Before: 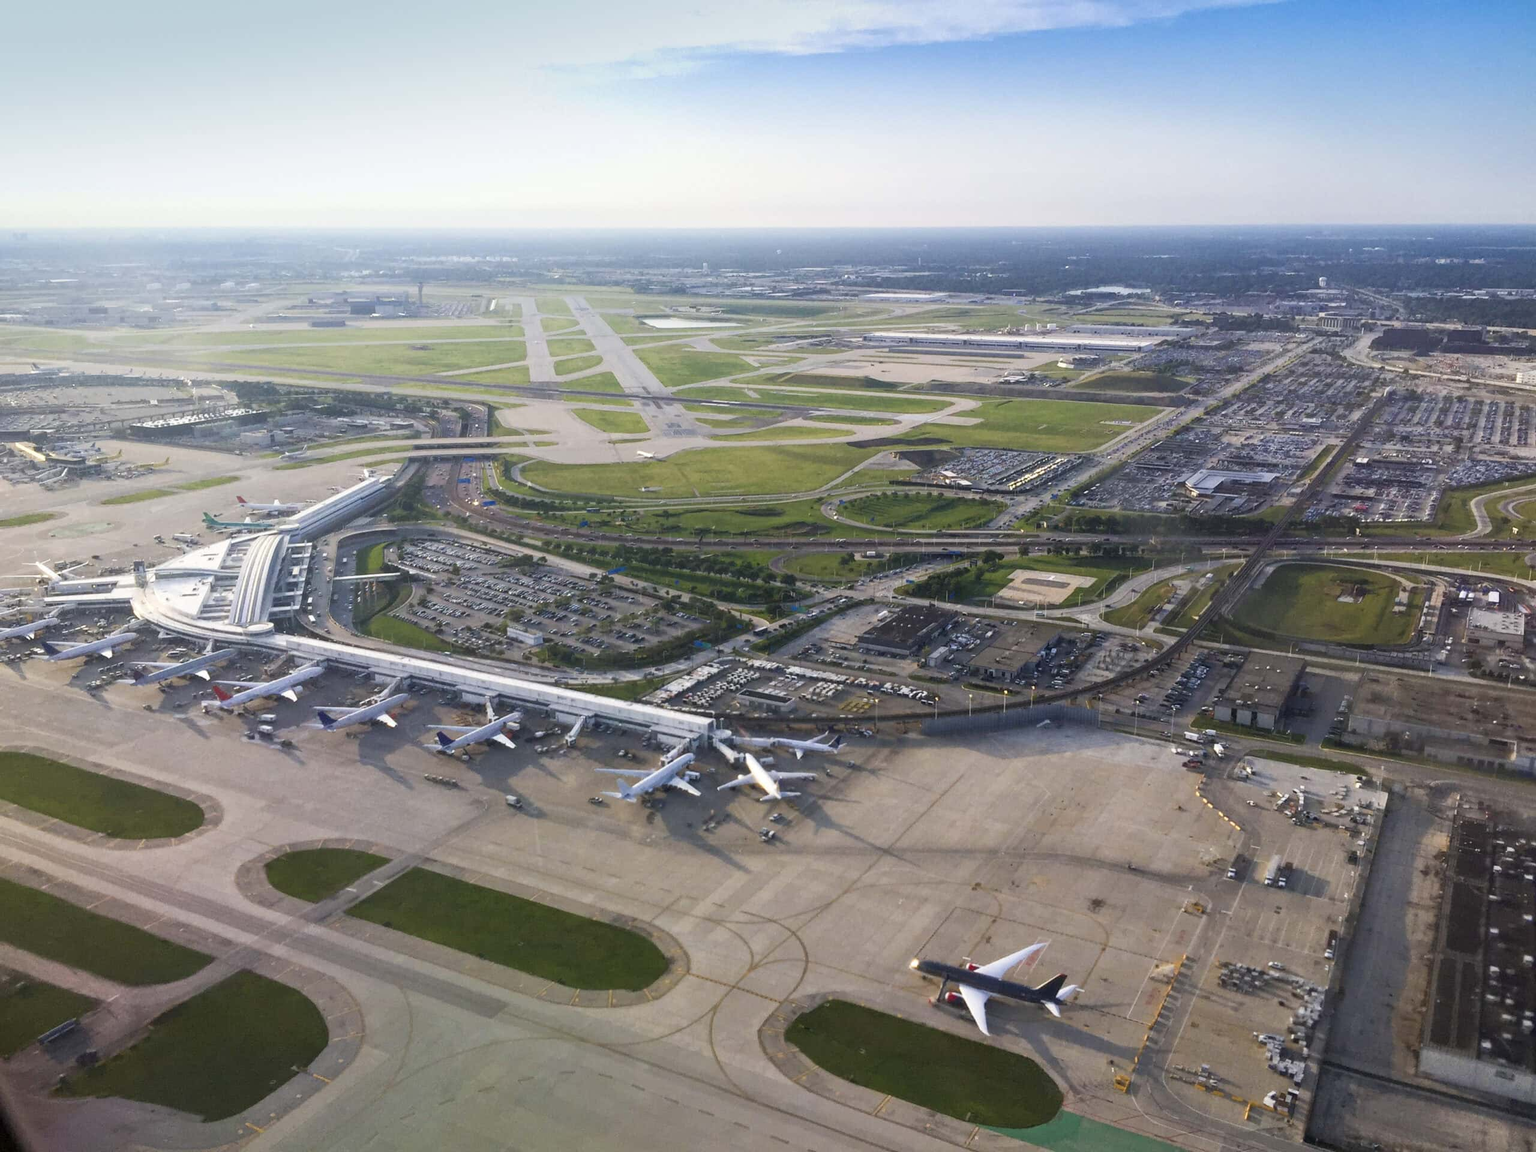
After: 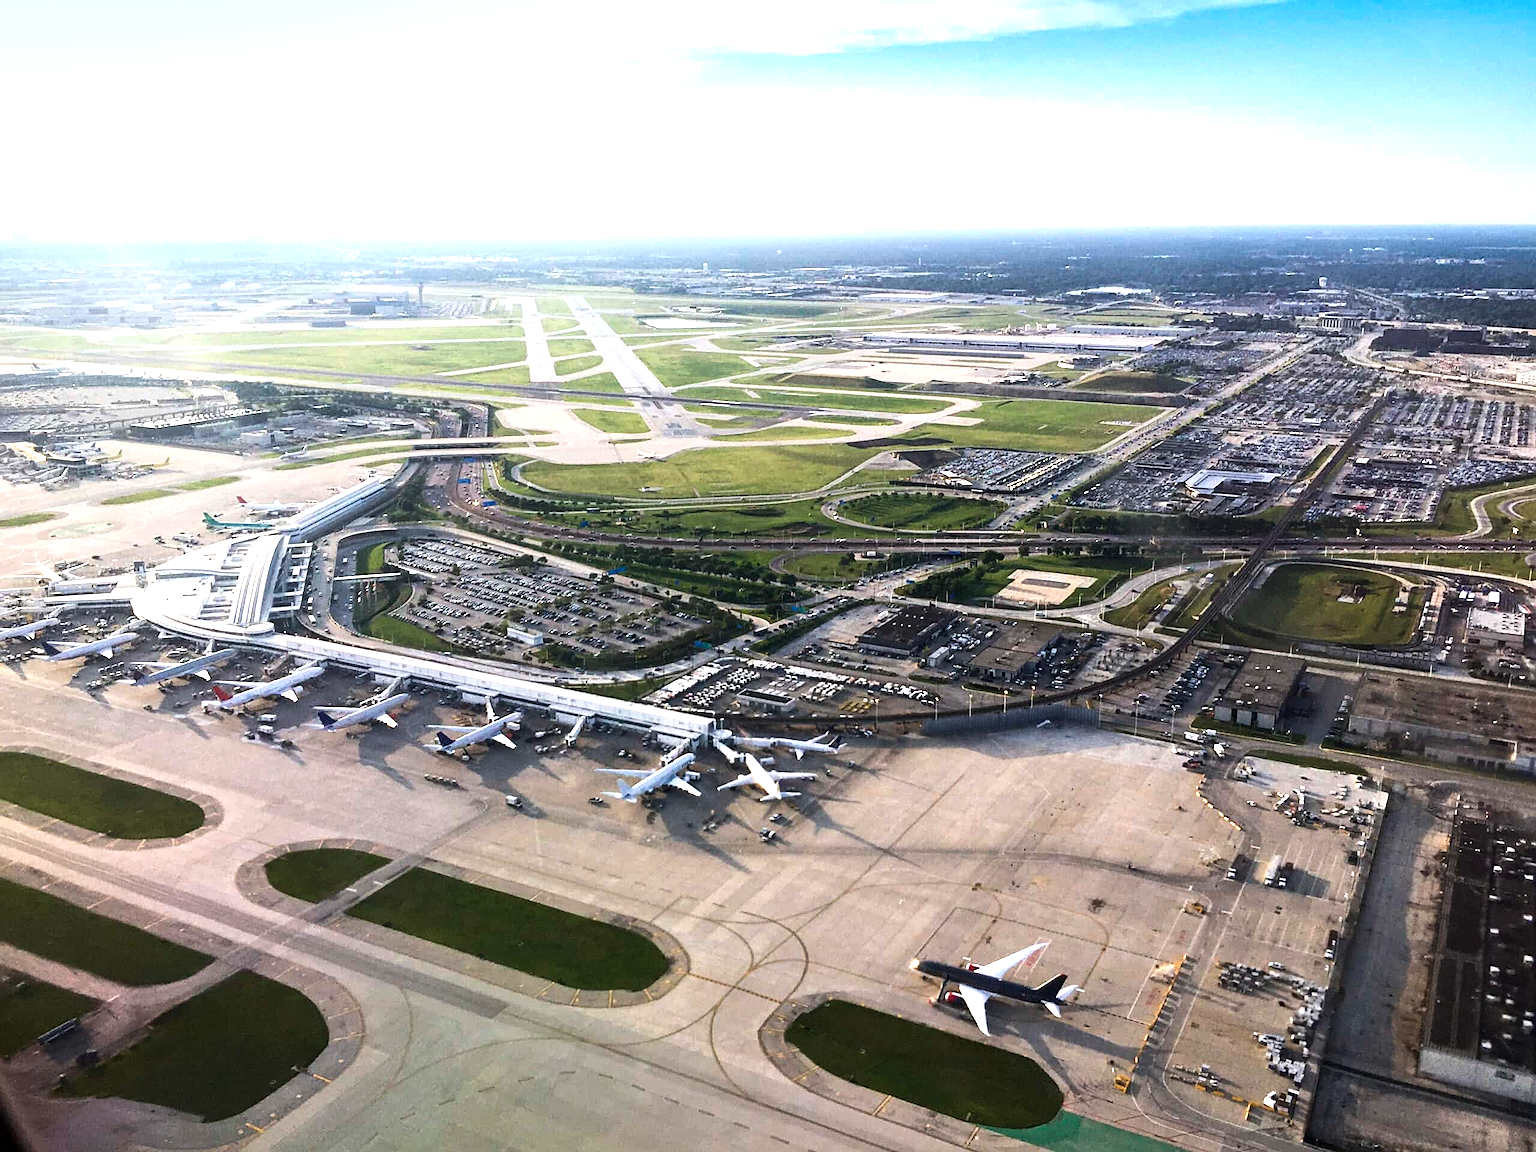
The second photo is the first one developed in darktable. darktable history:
tone equalizer: -8 EV -1.08 EV, -7 EV -1.01 EV, -6 EV -0.867 EV, -5 EV -0.578 EV, -3 EV 0.578 EV, -2 EV 0.867 EV, -1 EV 1.01 EV, +0 EV 1.08 EV, edges refinement/feathering 500, mask exposure compensation -1.57 EV, preserve details no
sharpen: on, module defaults
